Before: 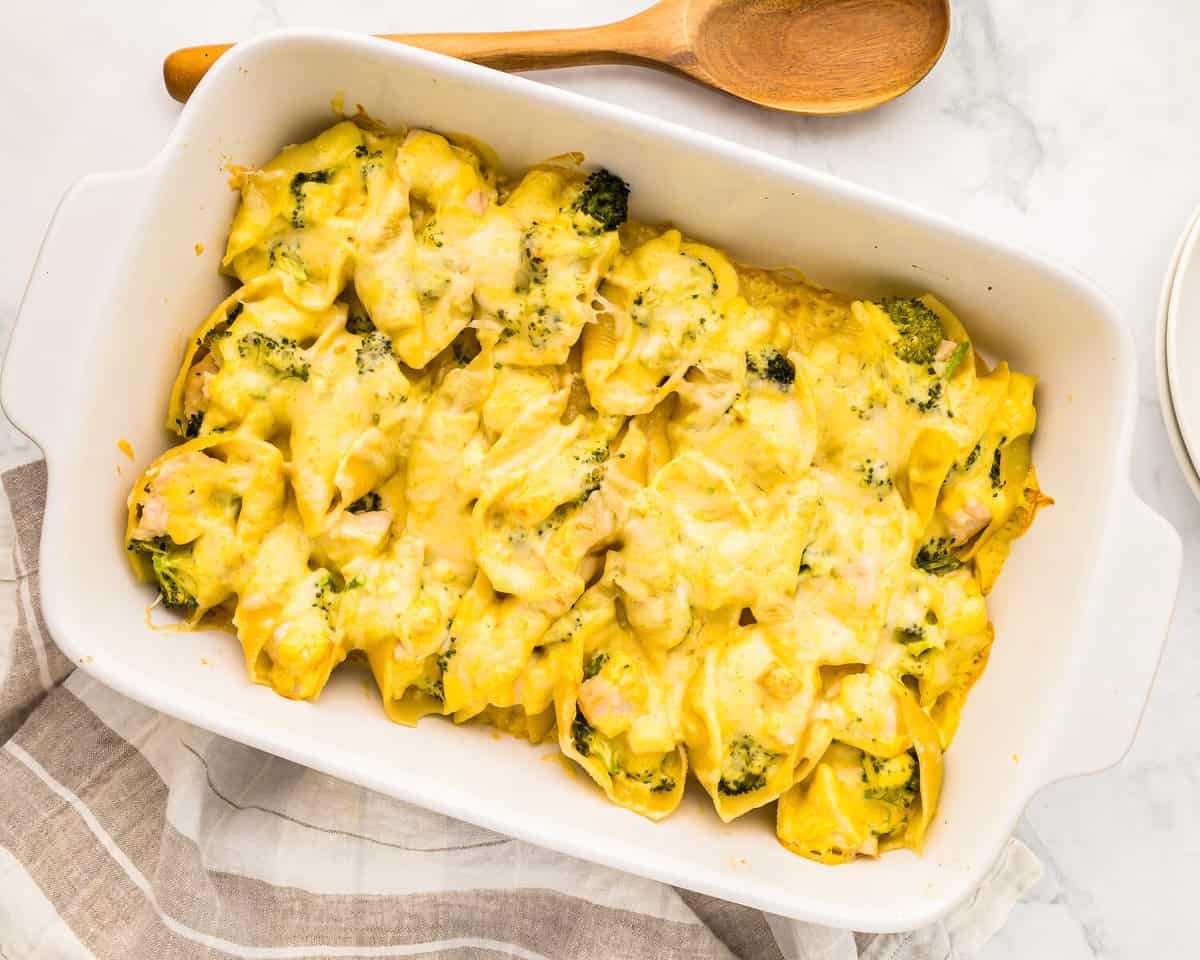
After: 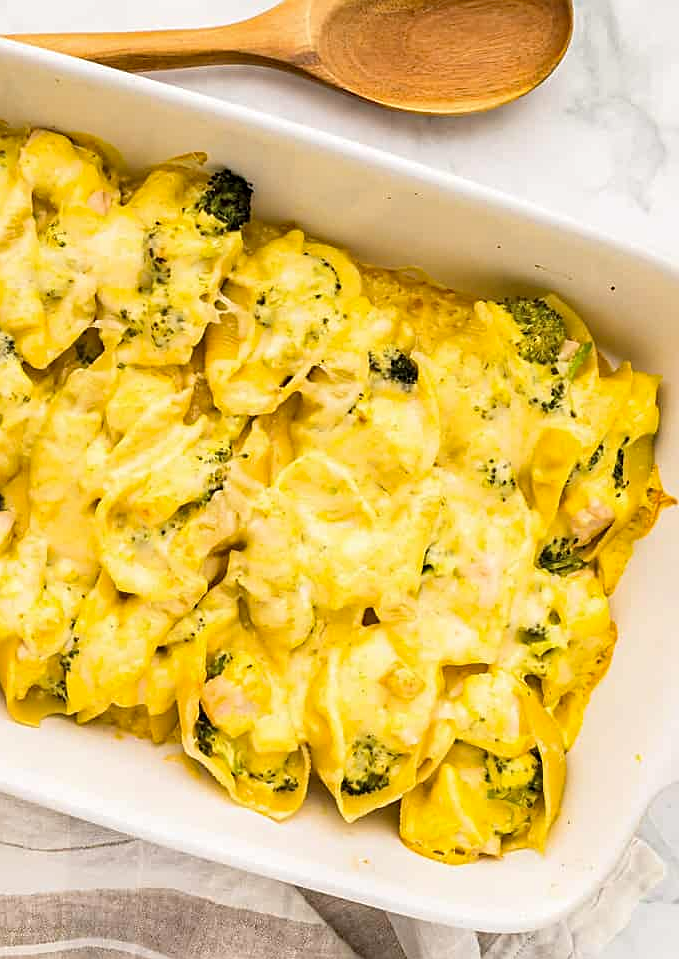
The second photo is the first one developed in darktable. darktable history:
sharpen: radius 1.967
haze removal: compatibility mode true, adaptive false
crop: left 31.458%, top 0%, right 11.876%
